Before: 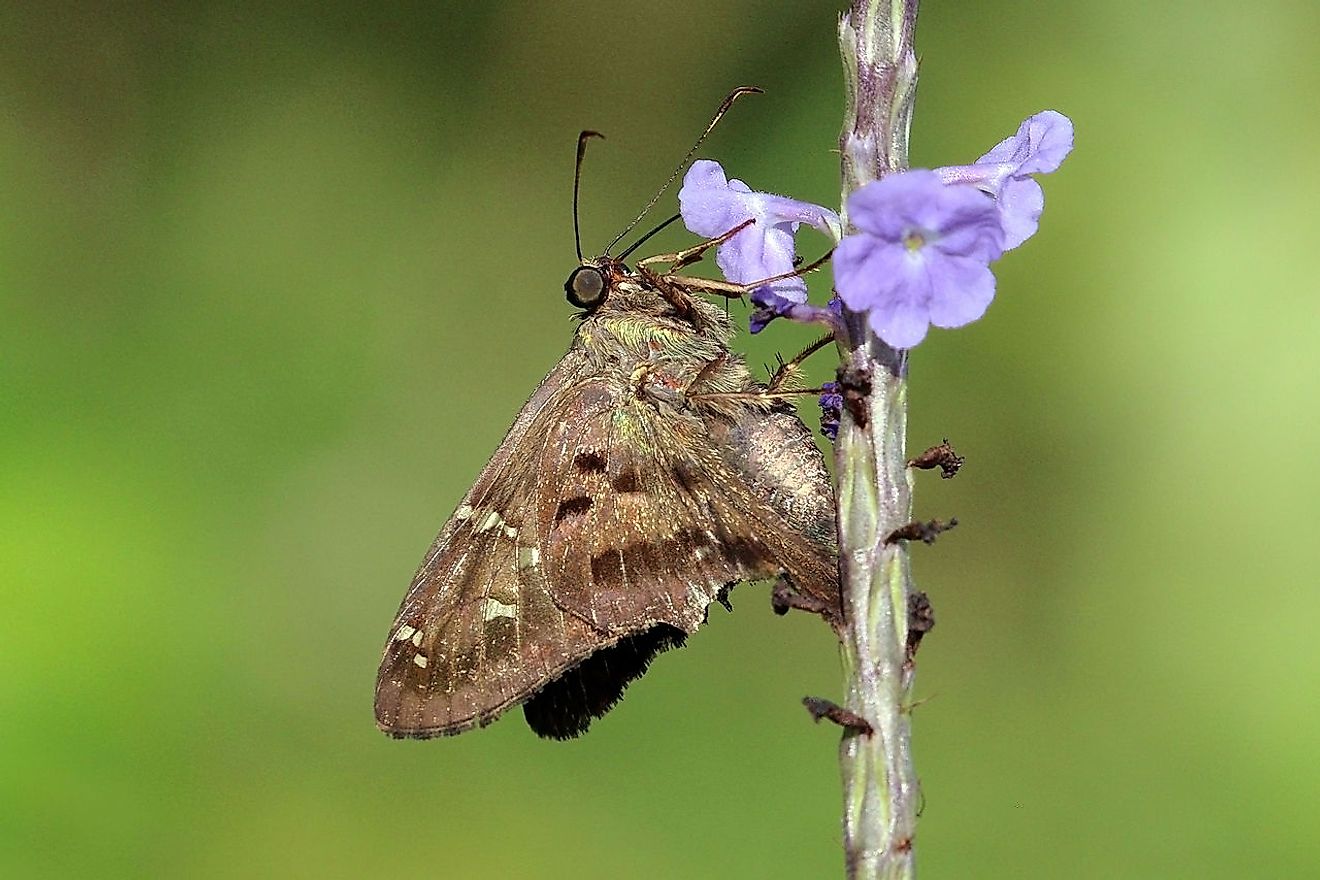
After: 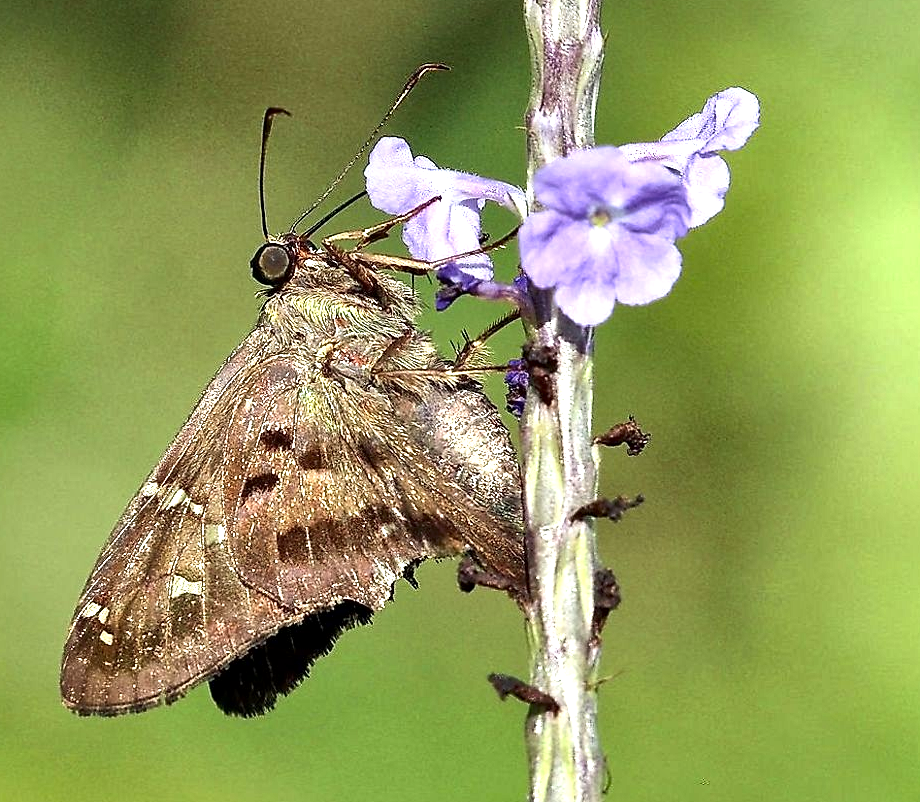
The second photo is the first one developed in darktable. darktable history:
crop and rotate: left 23.805%, top 2.697%, right 6.427%, bottom 6.067%
exposure: exposure 0.645 EV, compensate highlight preservation false
shadows and highlights: shadows 59.71, soften with gaussian
local contrast: mode bilateral grid, contrast 20, coarseness 50, detail 171%, midtone range 0.2
